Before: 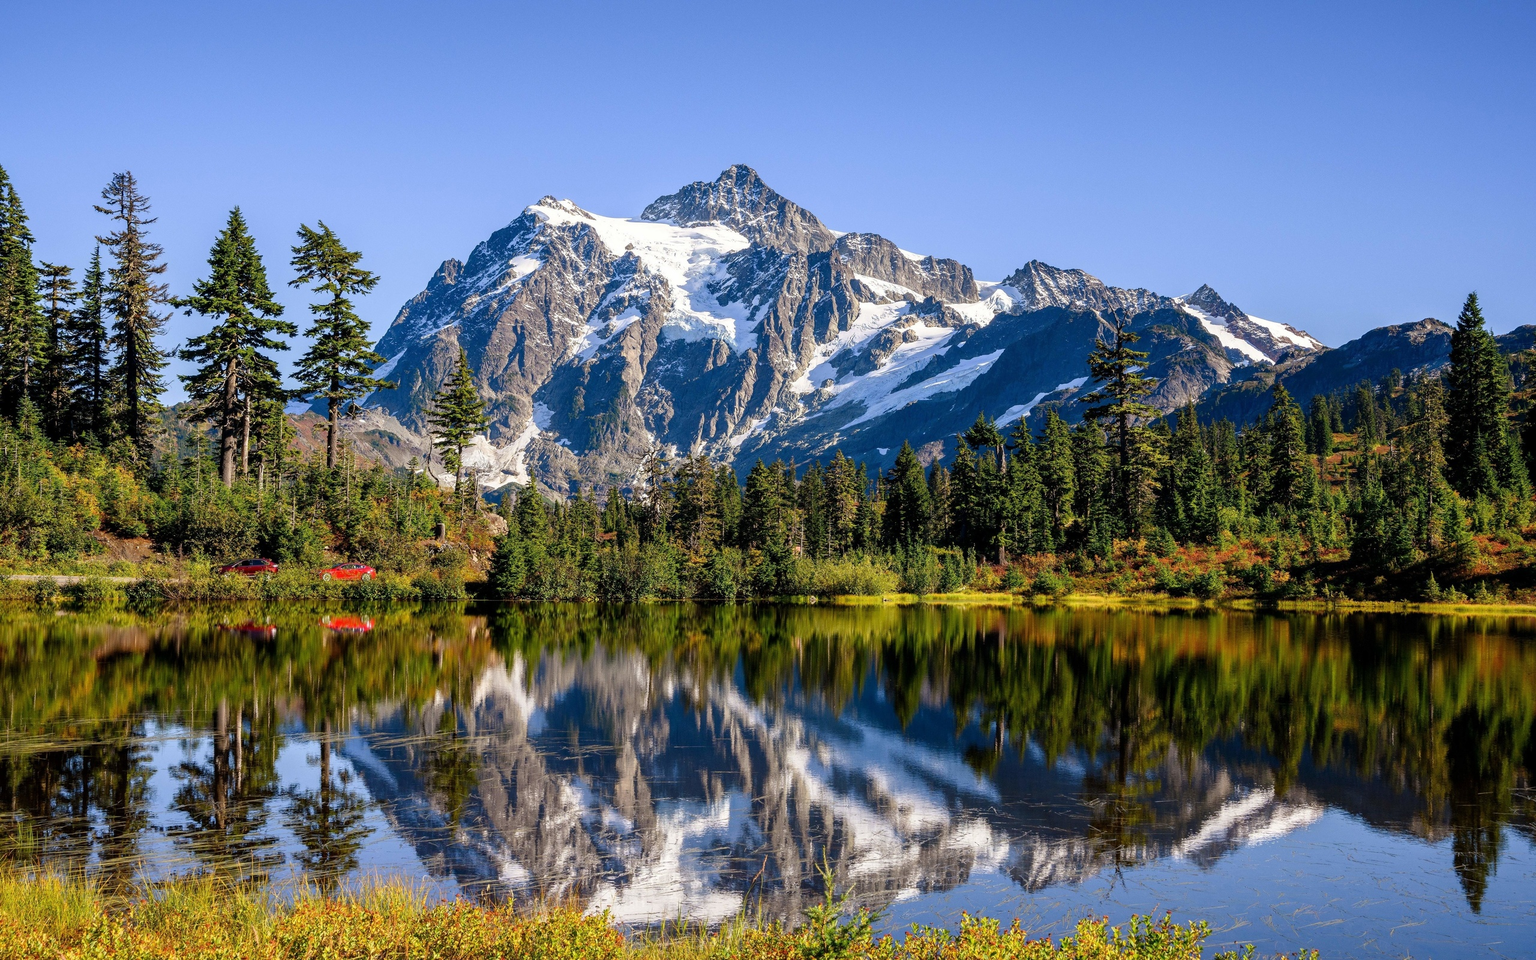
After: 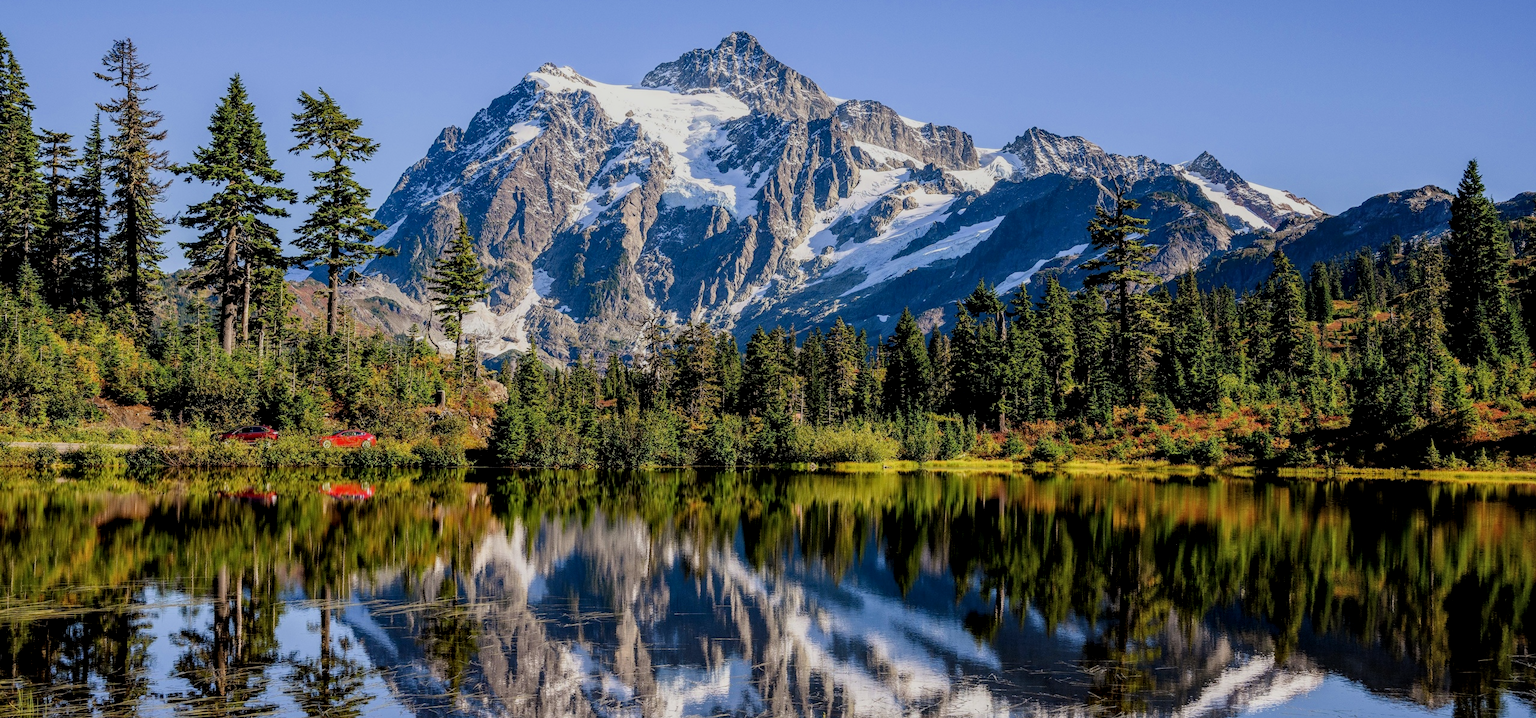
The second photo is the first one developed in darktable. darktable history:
crop: top 13.93%, bottom 11.175%
filmic rgb: black relative exposure -7.65 EV, white relative exposure 4.56 EV, hardness 3.61, color science v6 (2022)
exposure: compensate highlight preservation false
local contrast: on, module defaults
